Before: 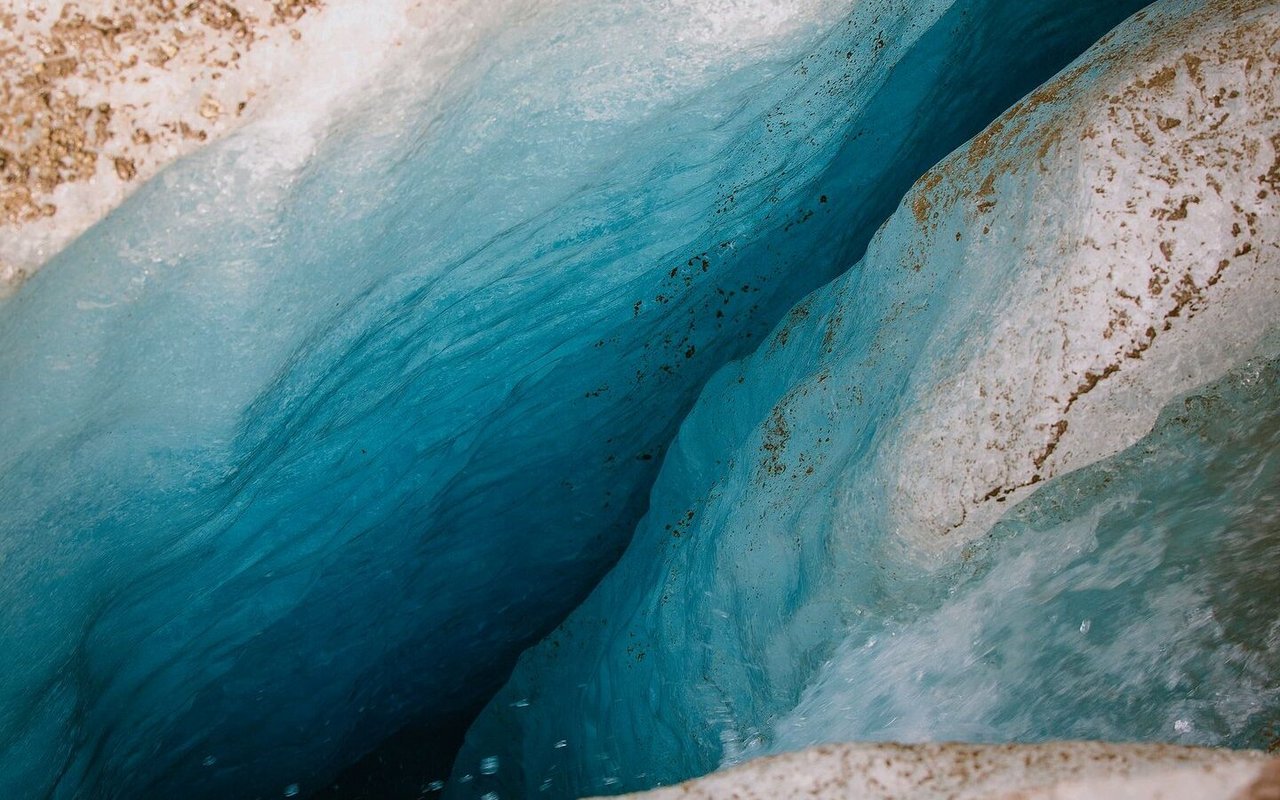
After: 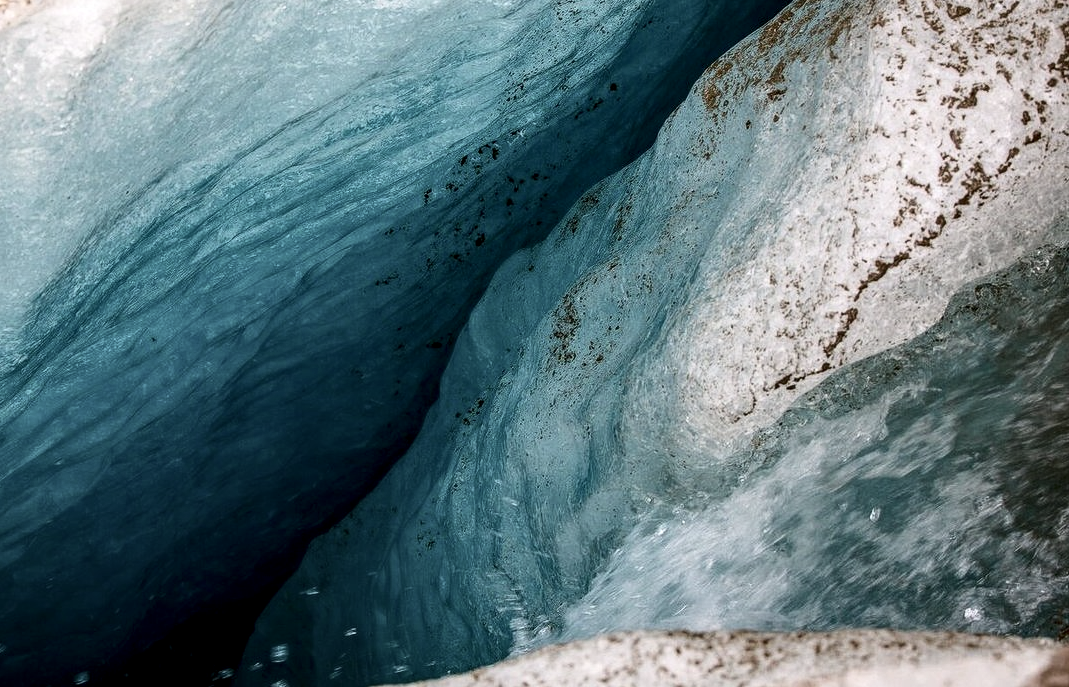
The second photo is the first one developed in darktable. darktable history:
crop: left 16.474%, top 14.052%
contrast brightness saturation: contrast 0.247, saturation -0.32
local contrast: detail 144%
